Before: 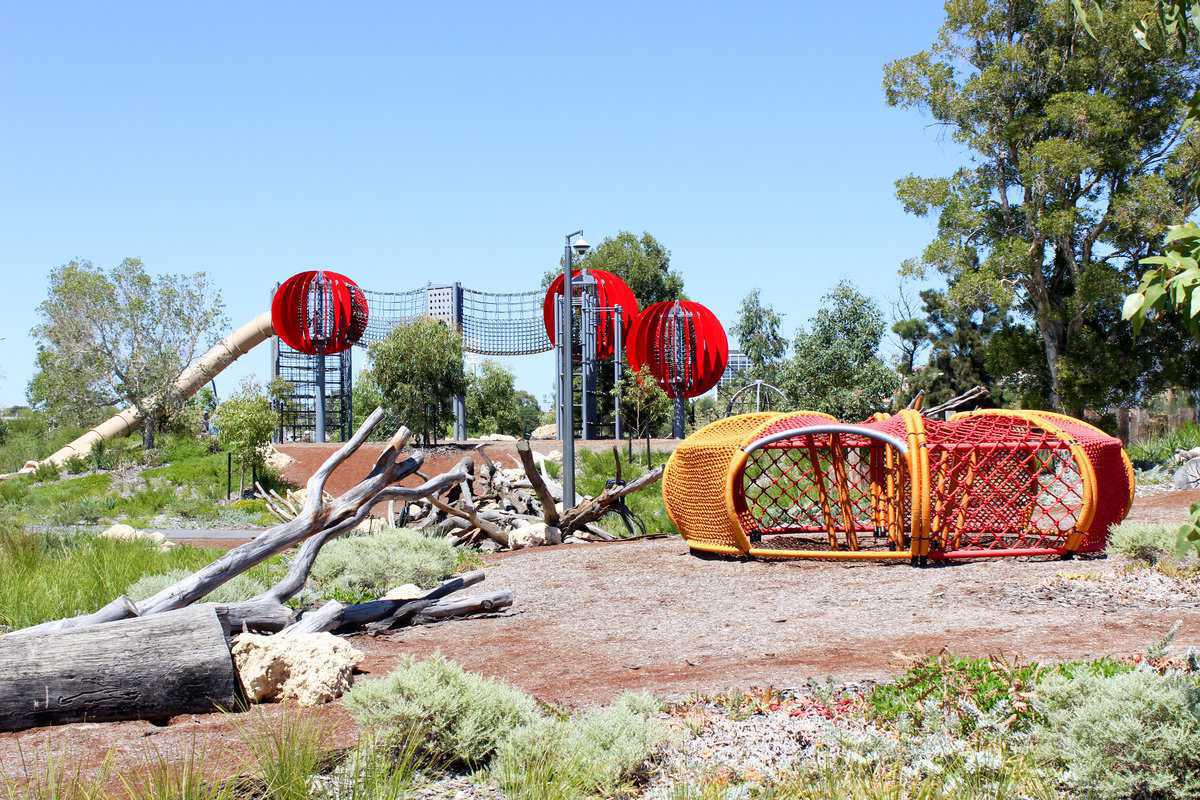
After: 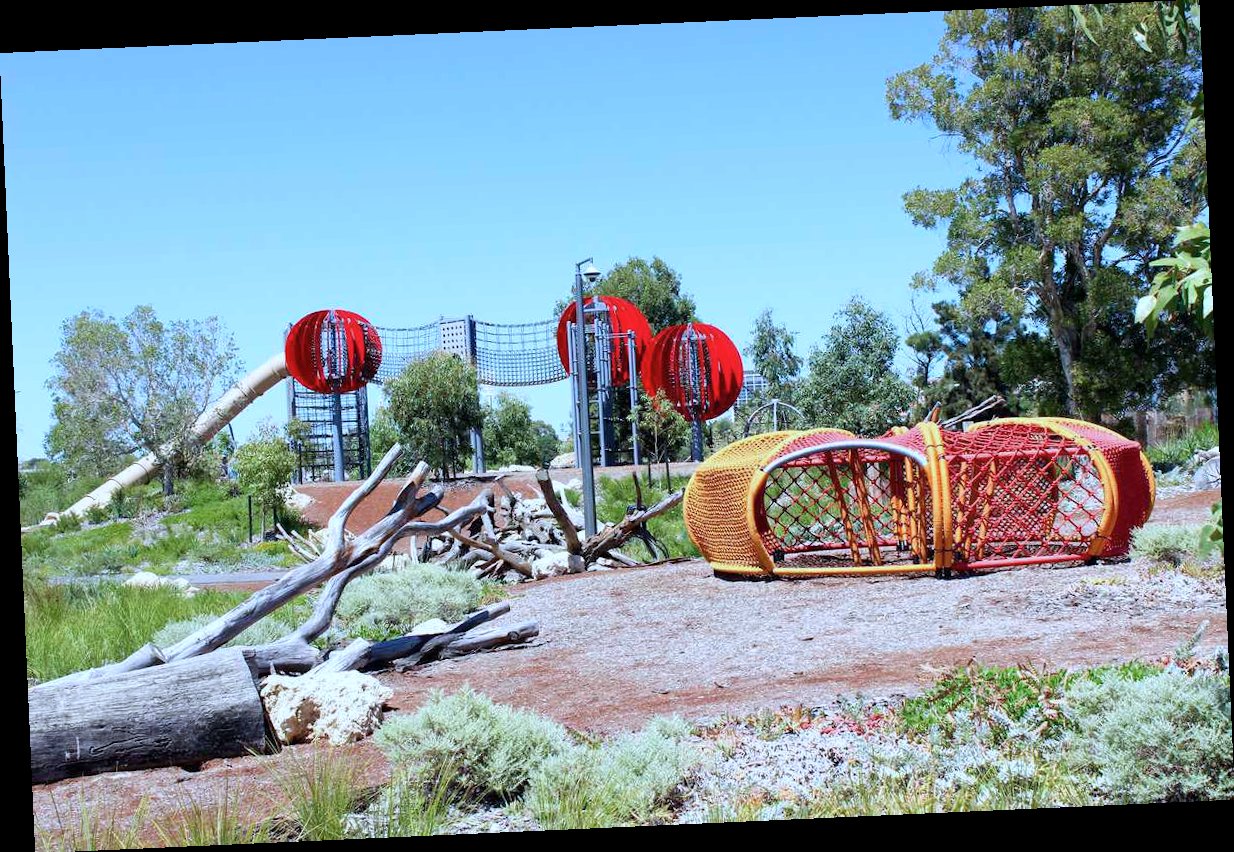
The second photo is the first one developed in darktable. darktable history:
color calibration: x 0.38, y 0.39, temperature 4086.04 K
rotate and perspective: rotation -2.56°, automatic cropping off
